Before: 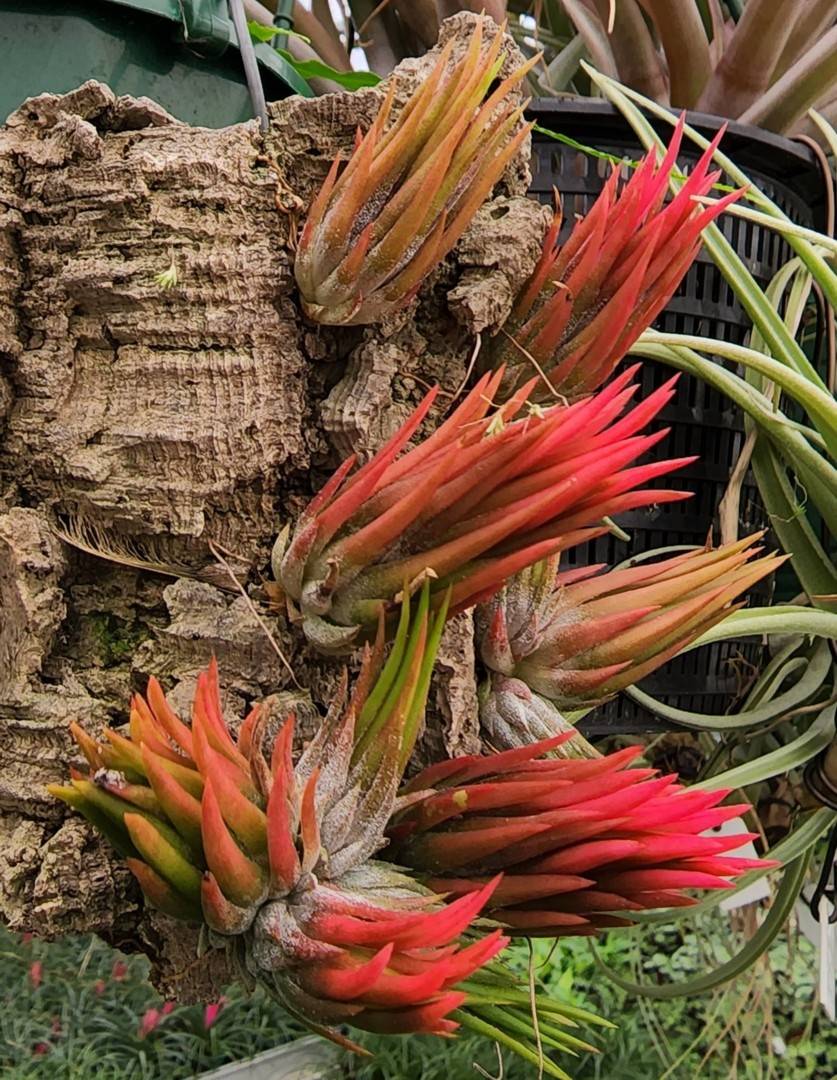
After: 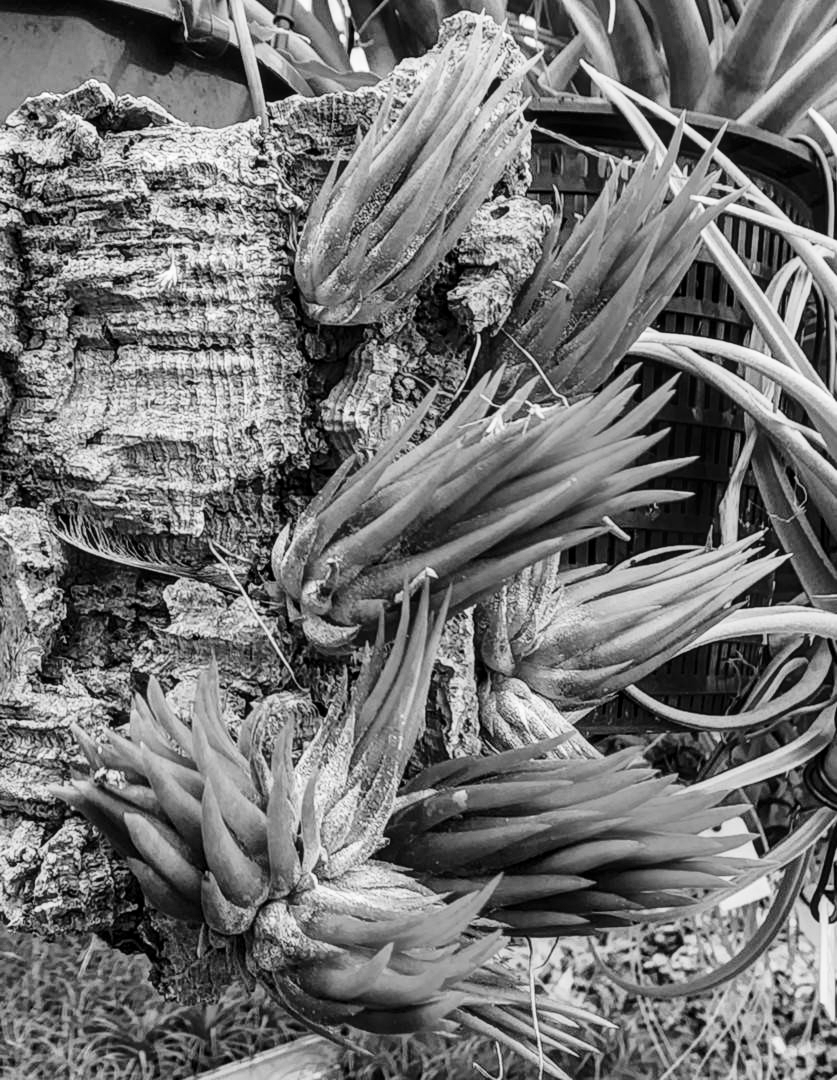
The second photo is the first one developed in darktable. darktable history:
base curve: curves: ch0 [(0, 0) (0.028, 0.03) (0.121, 0.232) (0.46, 0.748) (0.859, 0.968) (1, 1)], preserve colors none
local contrast: on, module defaults
monochrome: on, module defaults
white balance: red 0.976, blue 1.04
